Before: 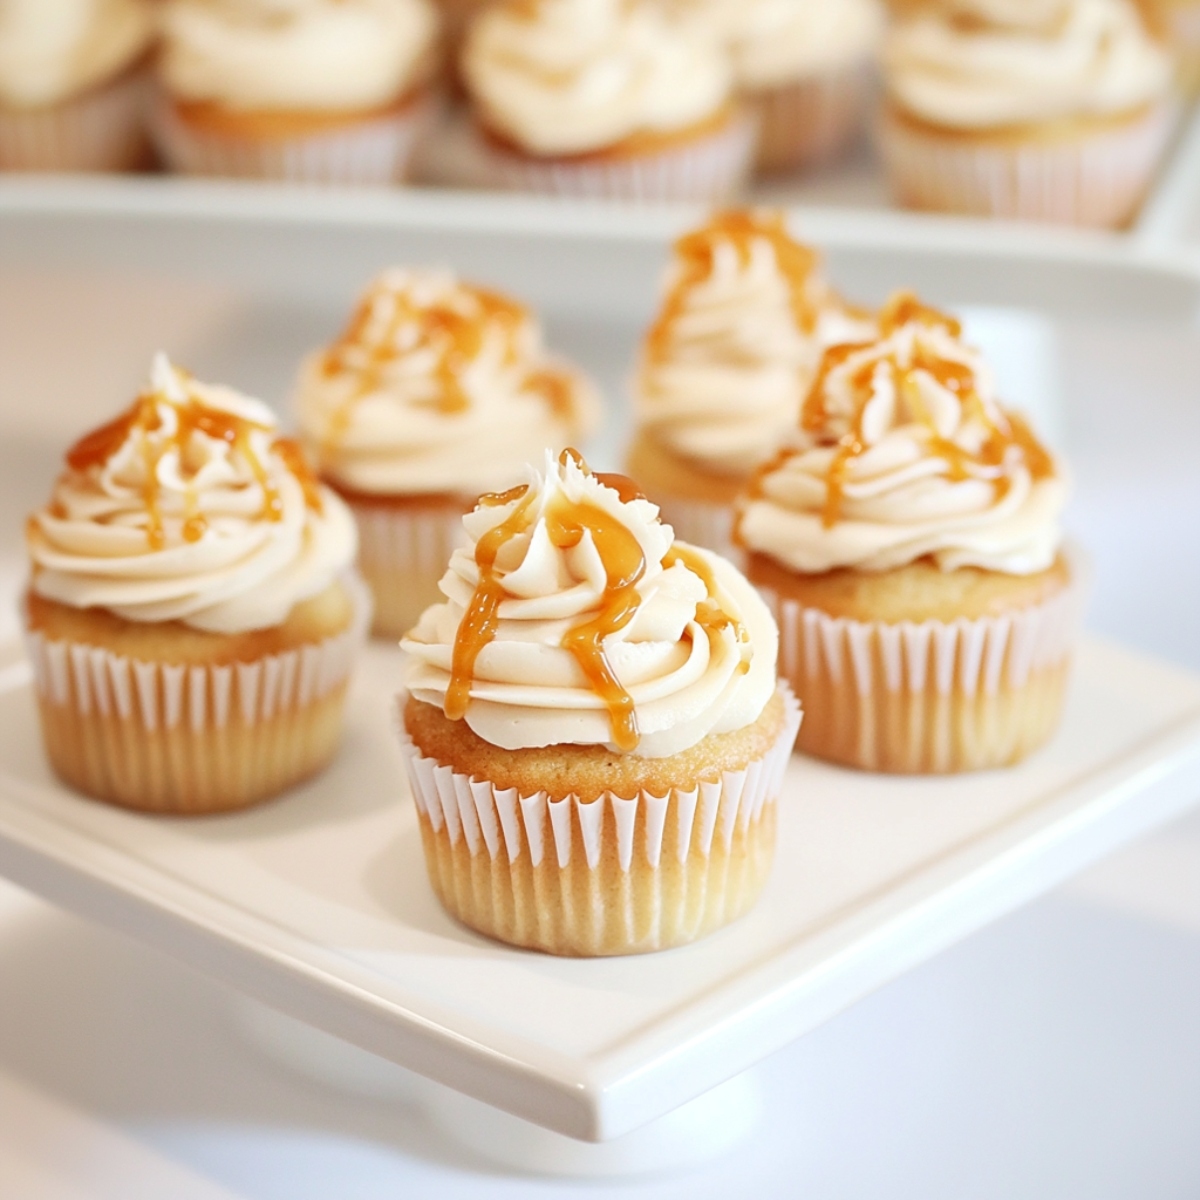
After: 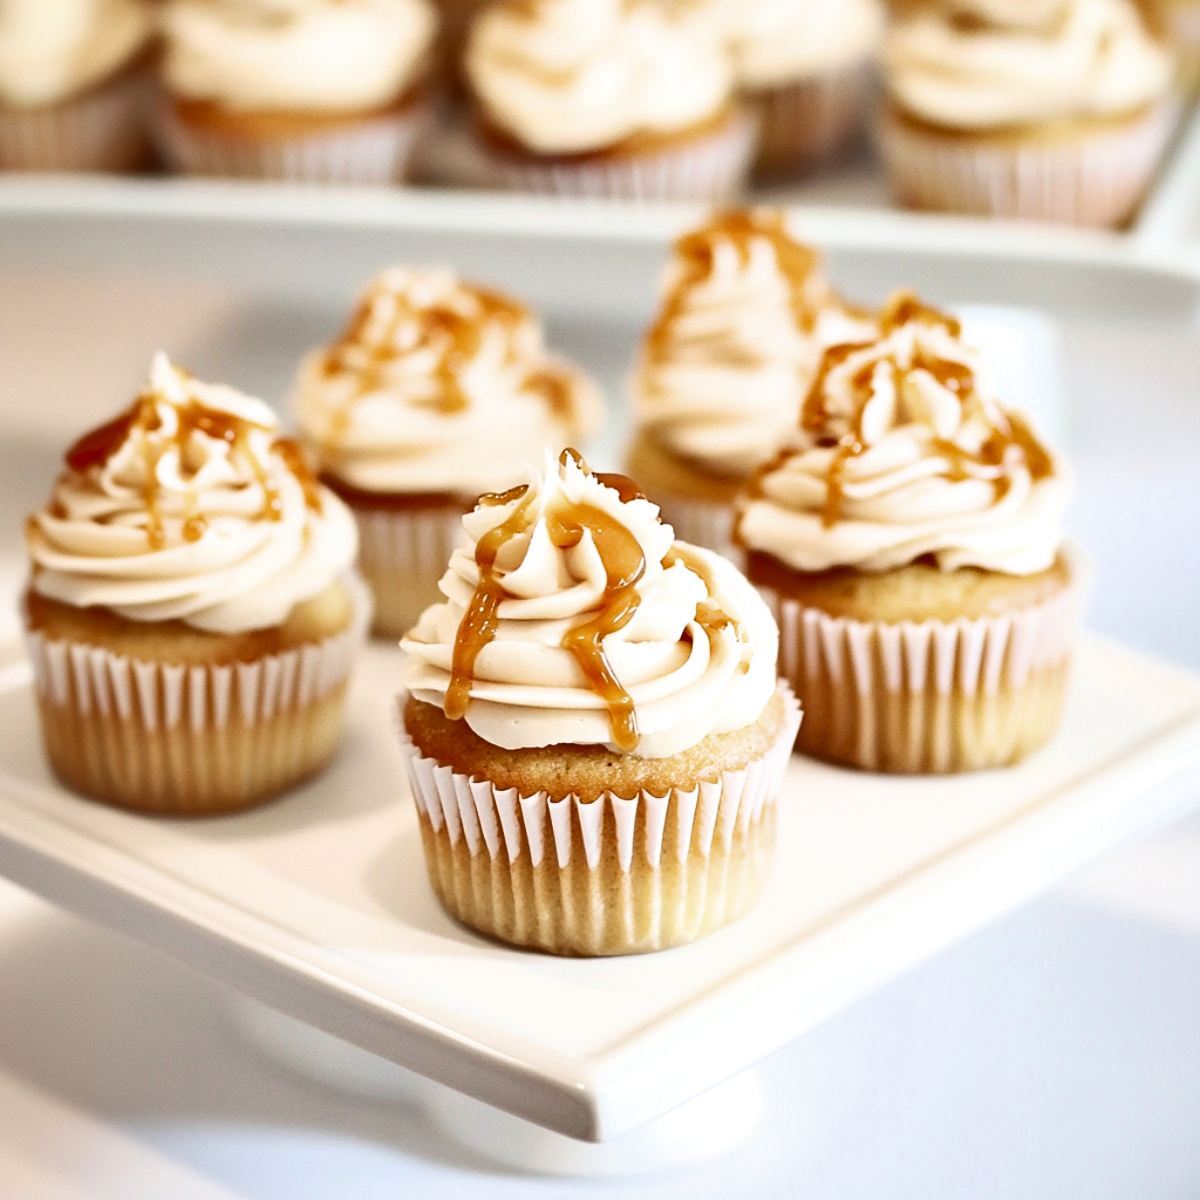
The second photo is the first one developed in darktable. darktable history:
shadows and highlights: highlights color adjustment 46.58%, soften with gaussian
filmic rgb: black relative exposure -7.97 EV, white relative exposure 2.34 EV, hardness 6.55
